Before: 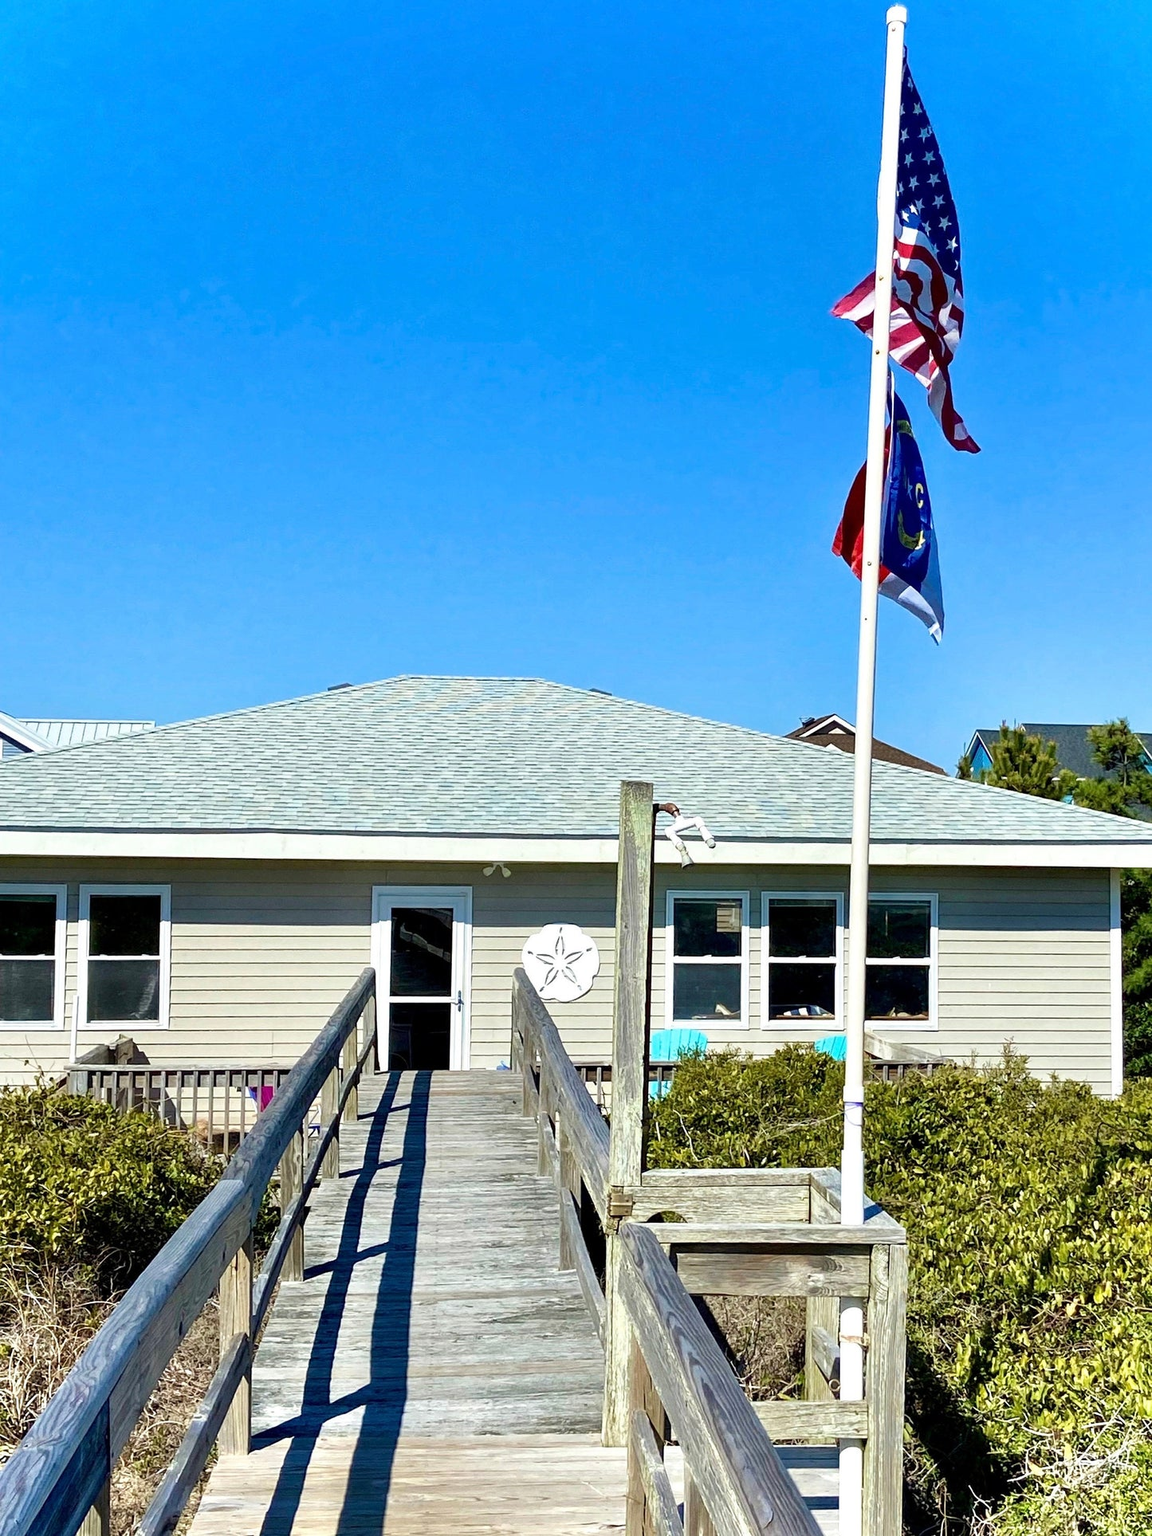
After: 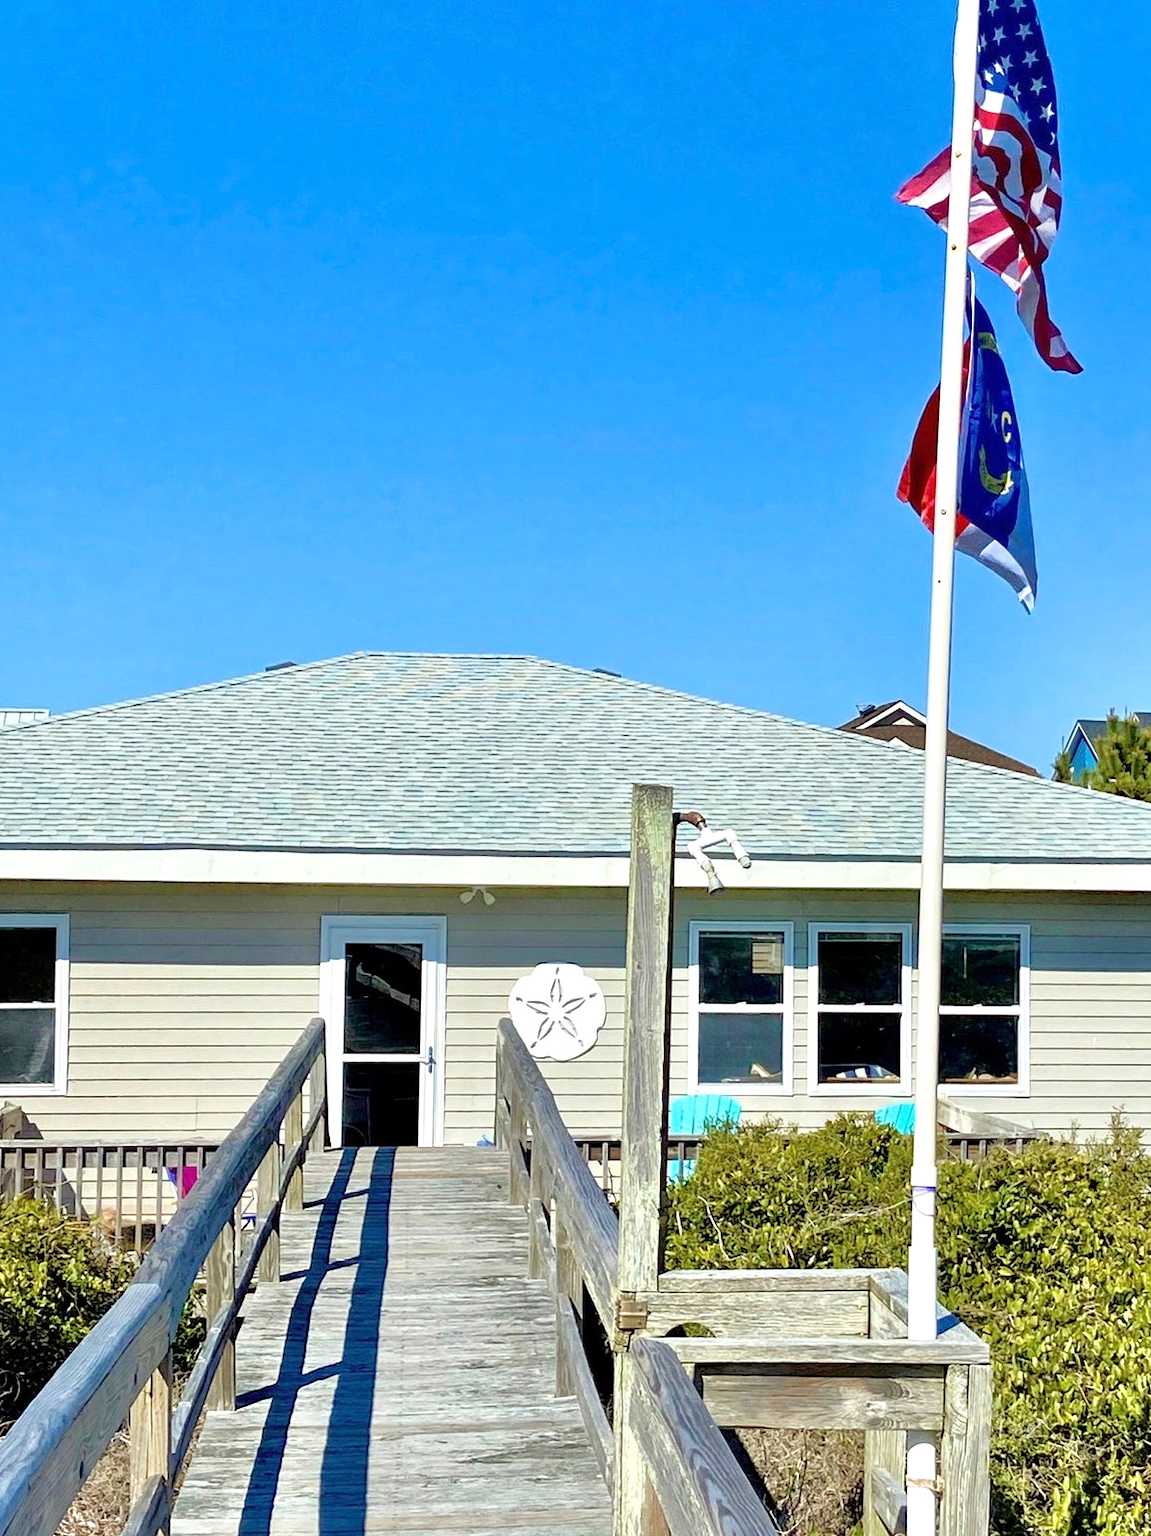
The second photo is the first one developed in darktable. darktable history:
tone equalizer: -7 EV 0.15 EV, -6 EV 0.6 EV, -5 EV 1.15 EV, -4 EV 1.33 EV, -3 EV 1.15 EV, -2 EV 0.6 EV, -1 EV 0.15 EV, mask exposure compensation -0.5 EV
crop and rotate: left 10.071%, top 10.071%, right 10.02%, bottom 10.02%
